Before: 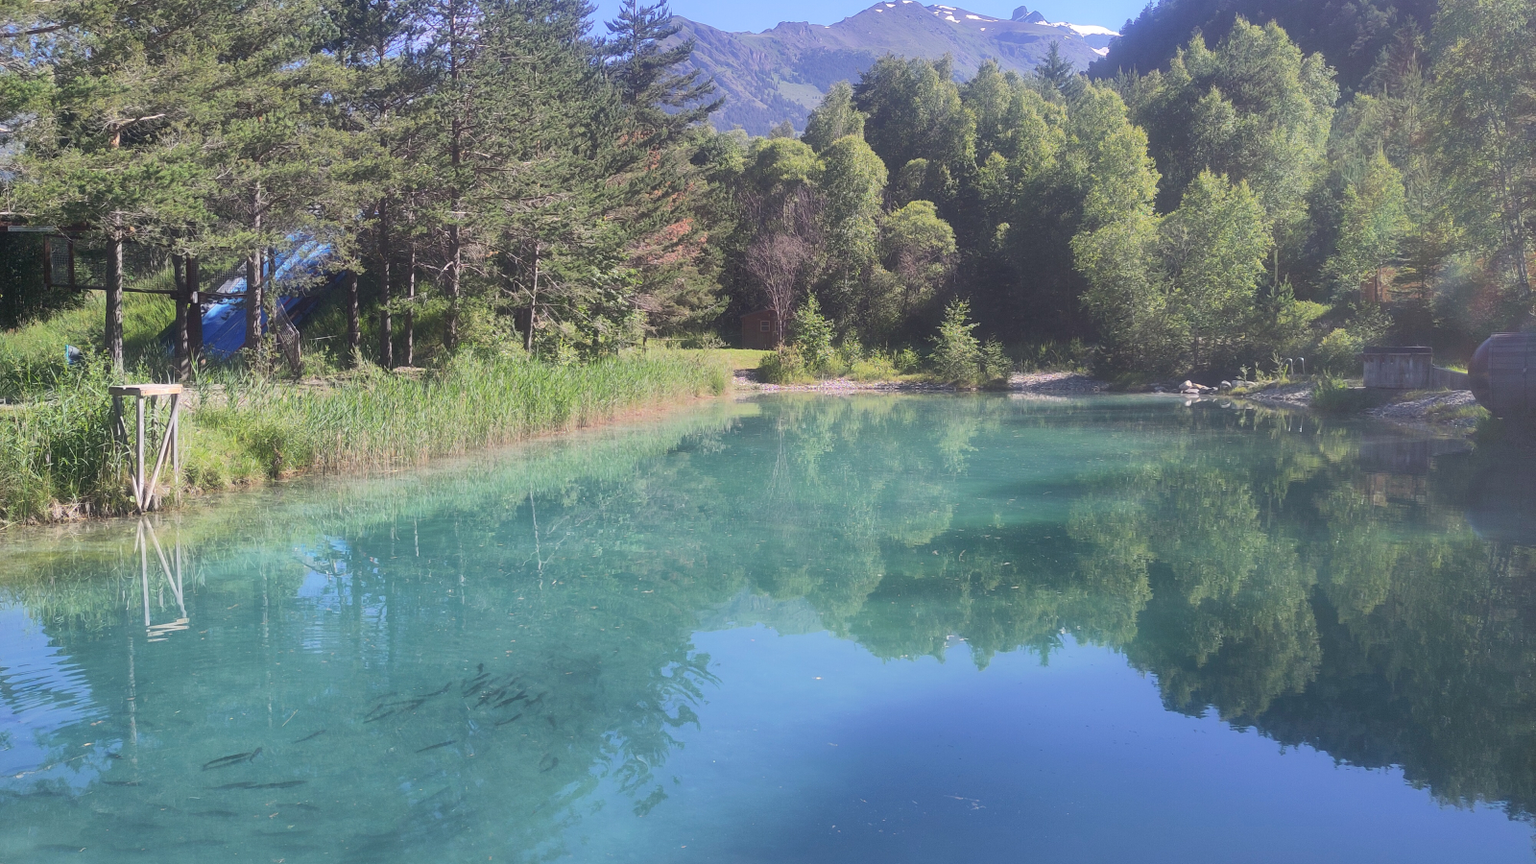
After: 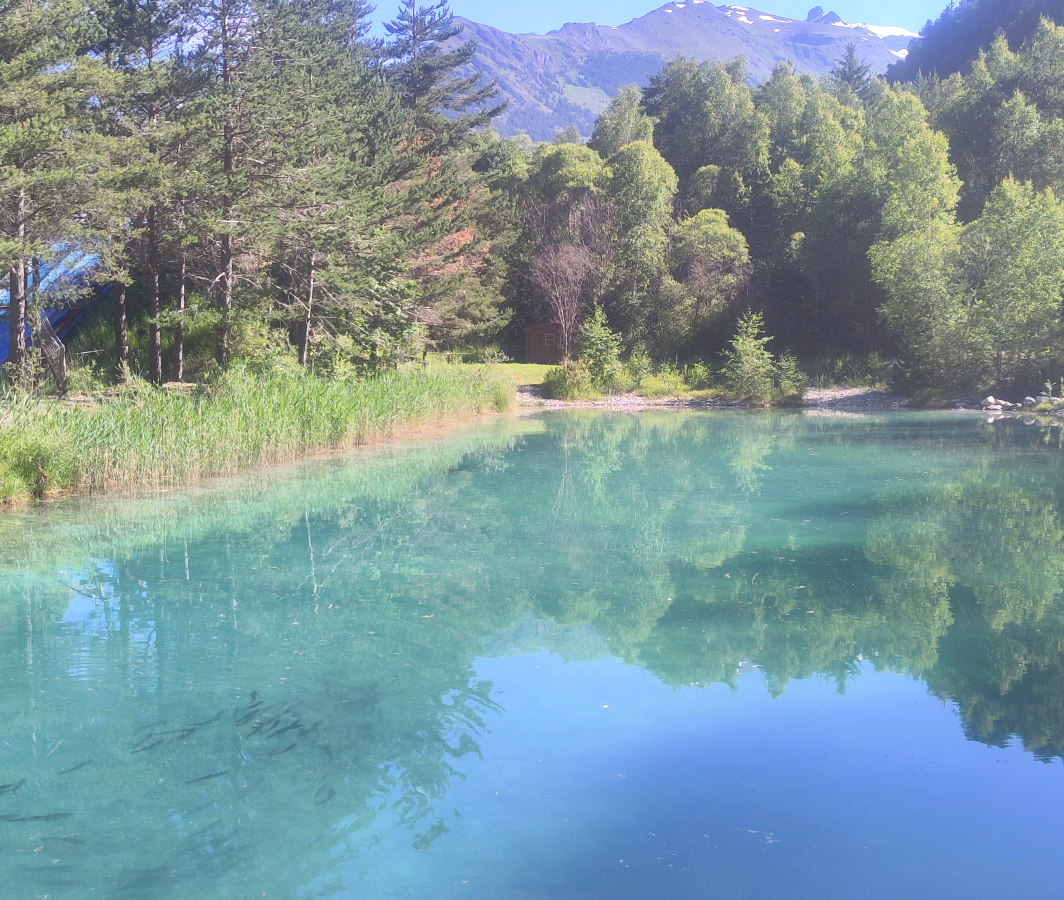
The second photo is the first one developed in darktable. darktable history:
crop and rotate: left 15.494%, right 17.986%
levels: black 0.019%, levels [0, 0.435, 0.917]
